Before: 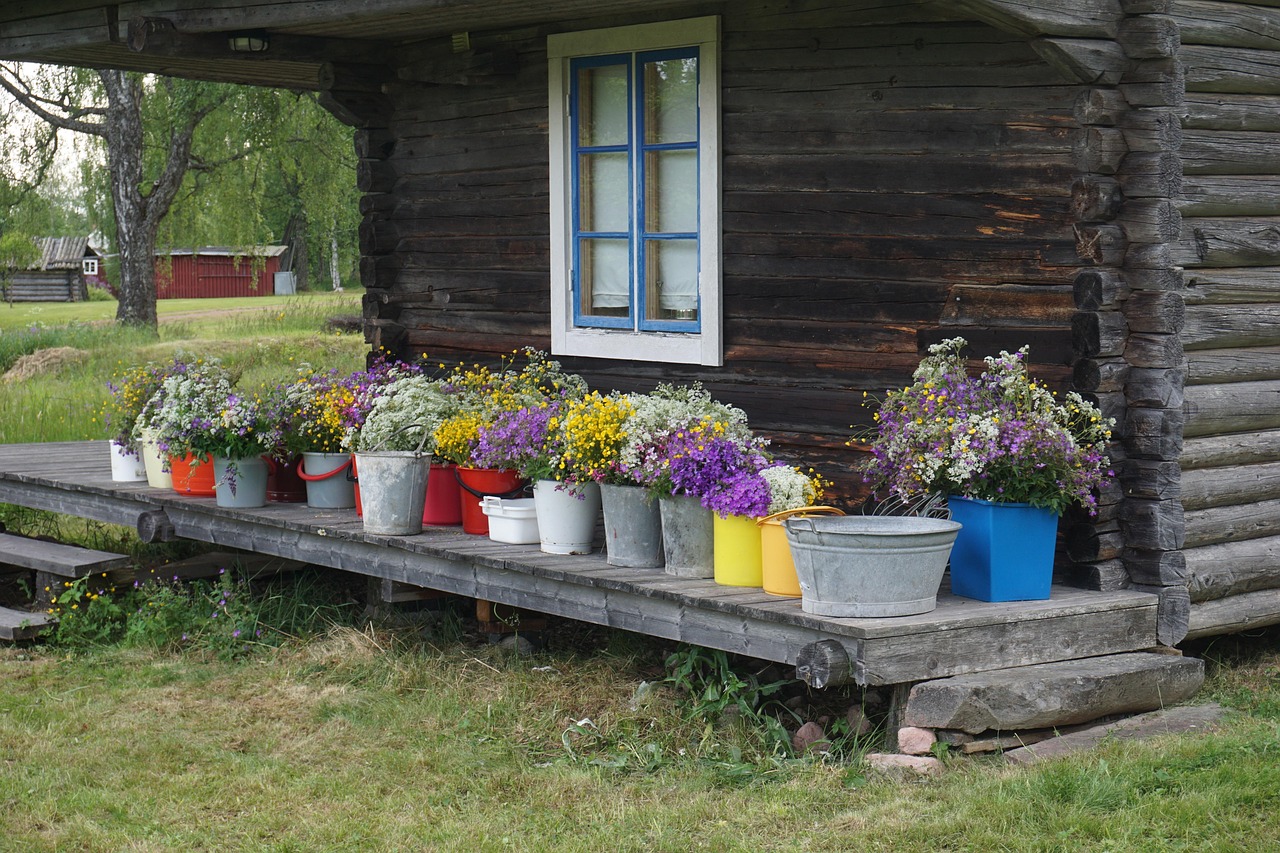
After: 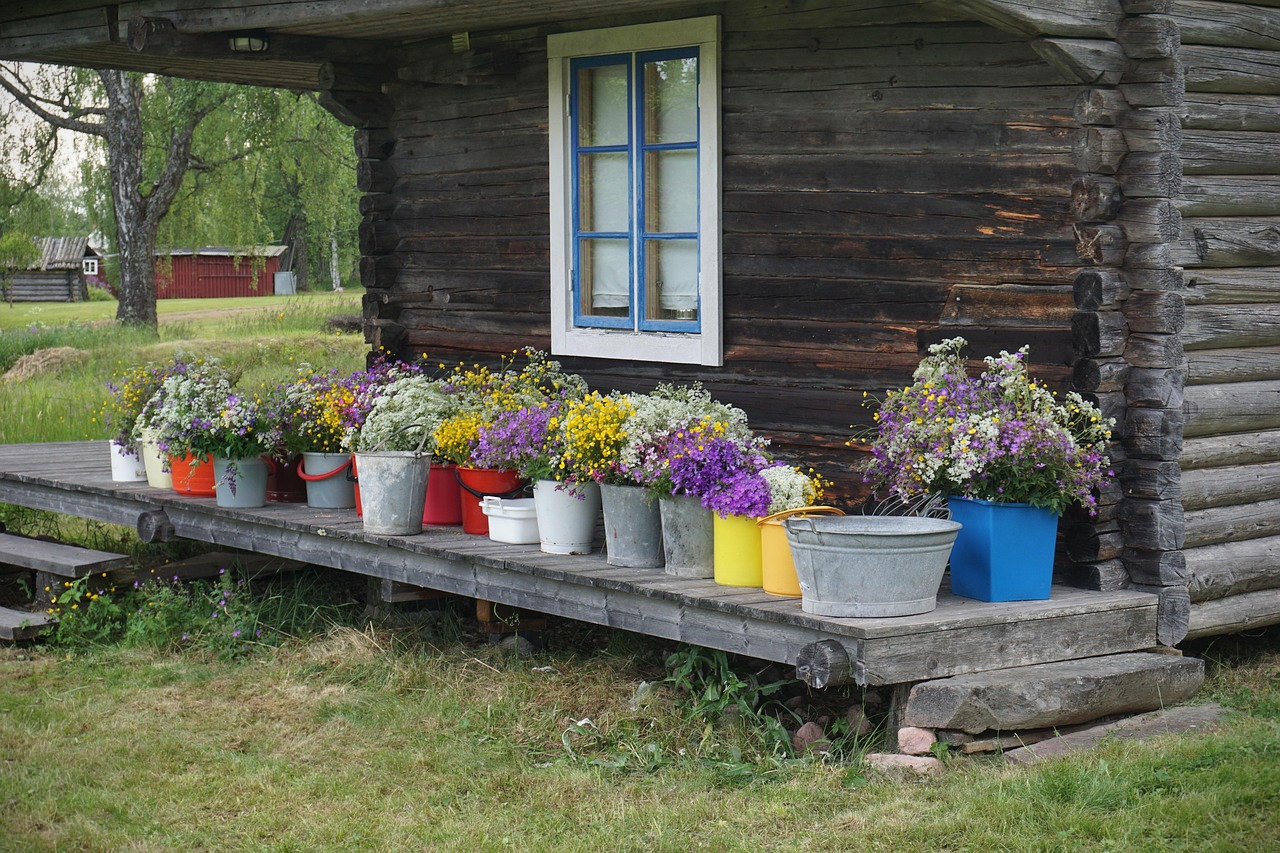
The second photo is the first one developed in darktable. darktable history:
shadows and highlights: low approximation 0.01, soften with gaussian
vignetting: fall-off start 97.25%, brightness -0.647, saturation -0.006, width/height ratio 1.182
